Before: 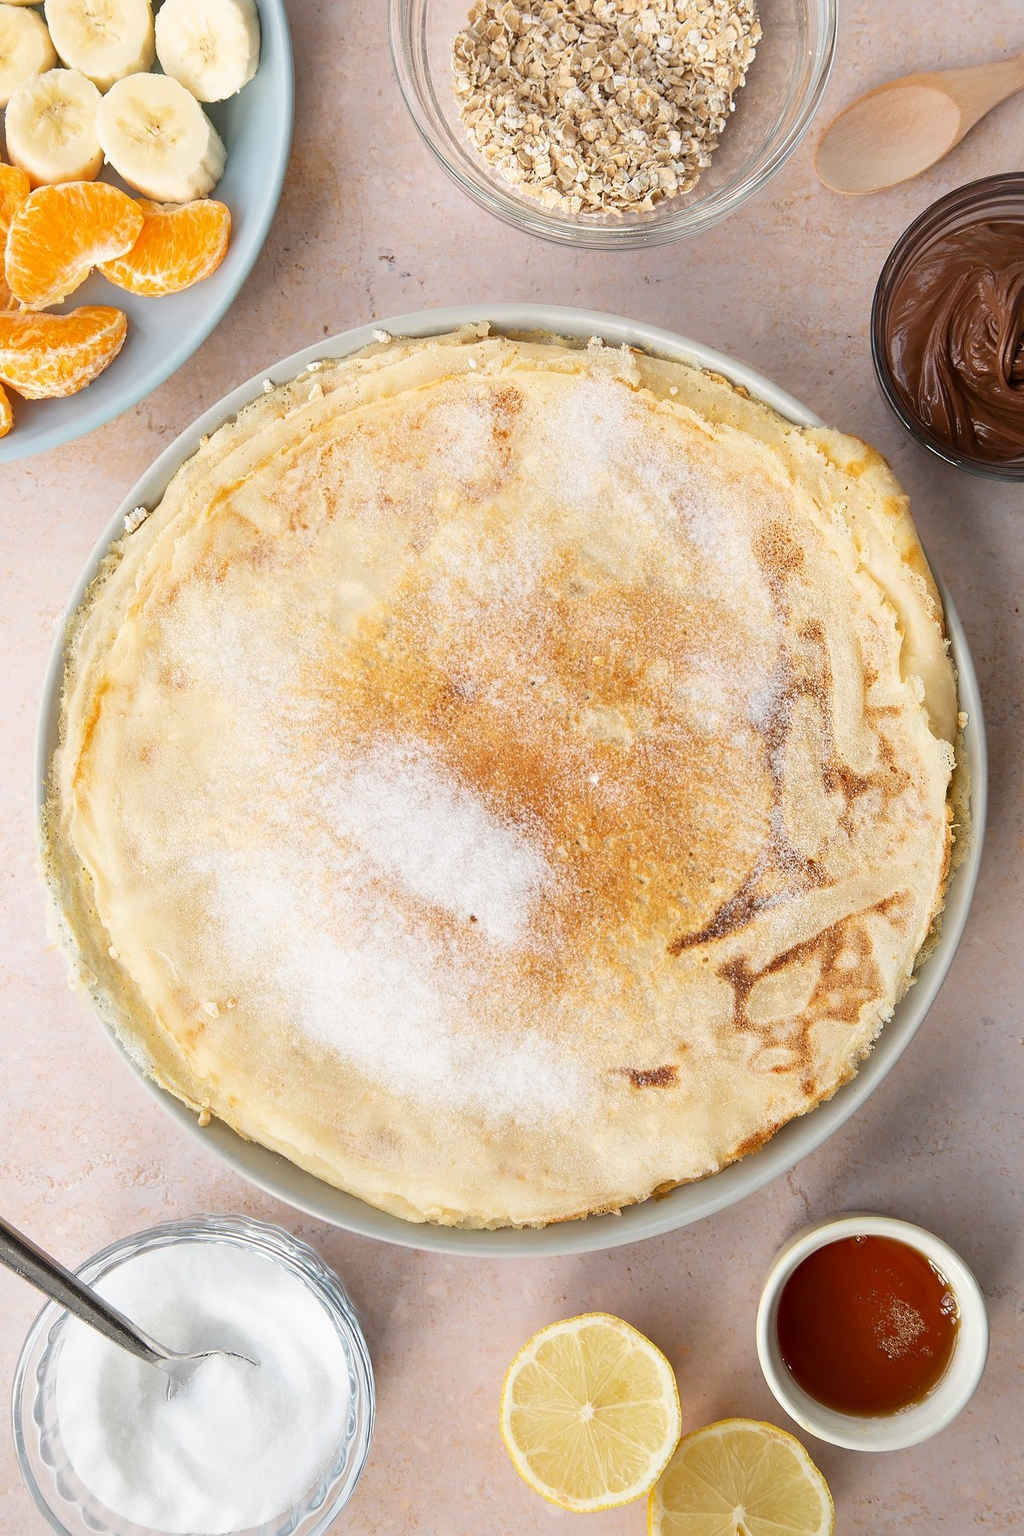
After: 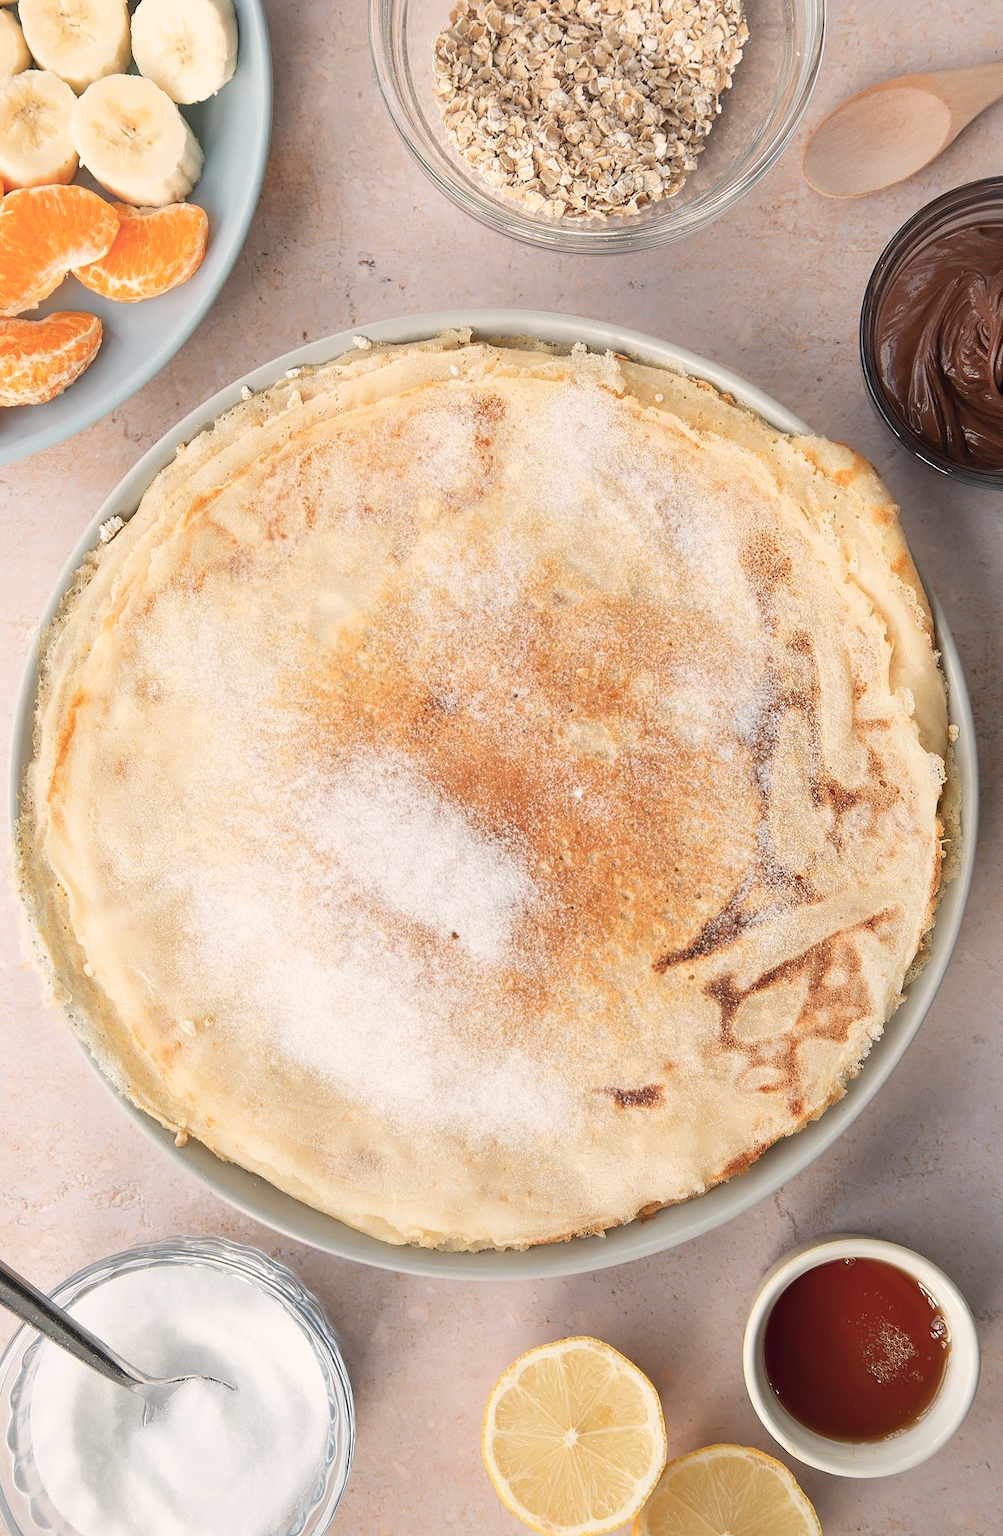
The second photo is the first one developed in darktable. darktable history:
color zones: curves: ch1 [(0.235, 0.558) (0.75, 0.5)]; ch2 [(0.25, 0.462) (0.749, 0.457)]
crop and rotate: left 2.61%, right 1.135%, bottom 1.772%
color correction: highlights a* 2.79, highlights b* 5.01, shadows a* -2.28, shadows b* -4.91, saturation 0.772
